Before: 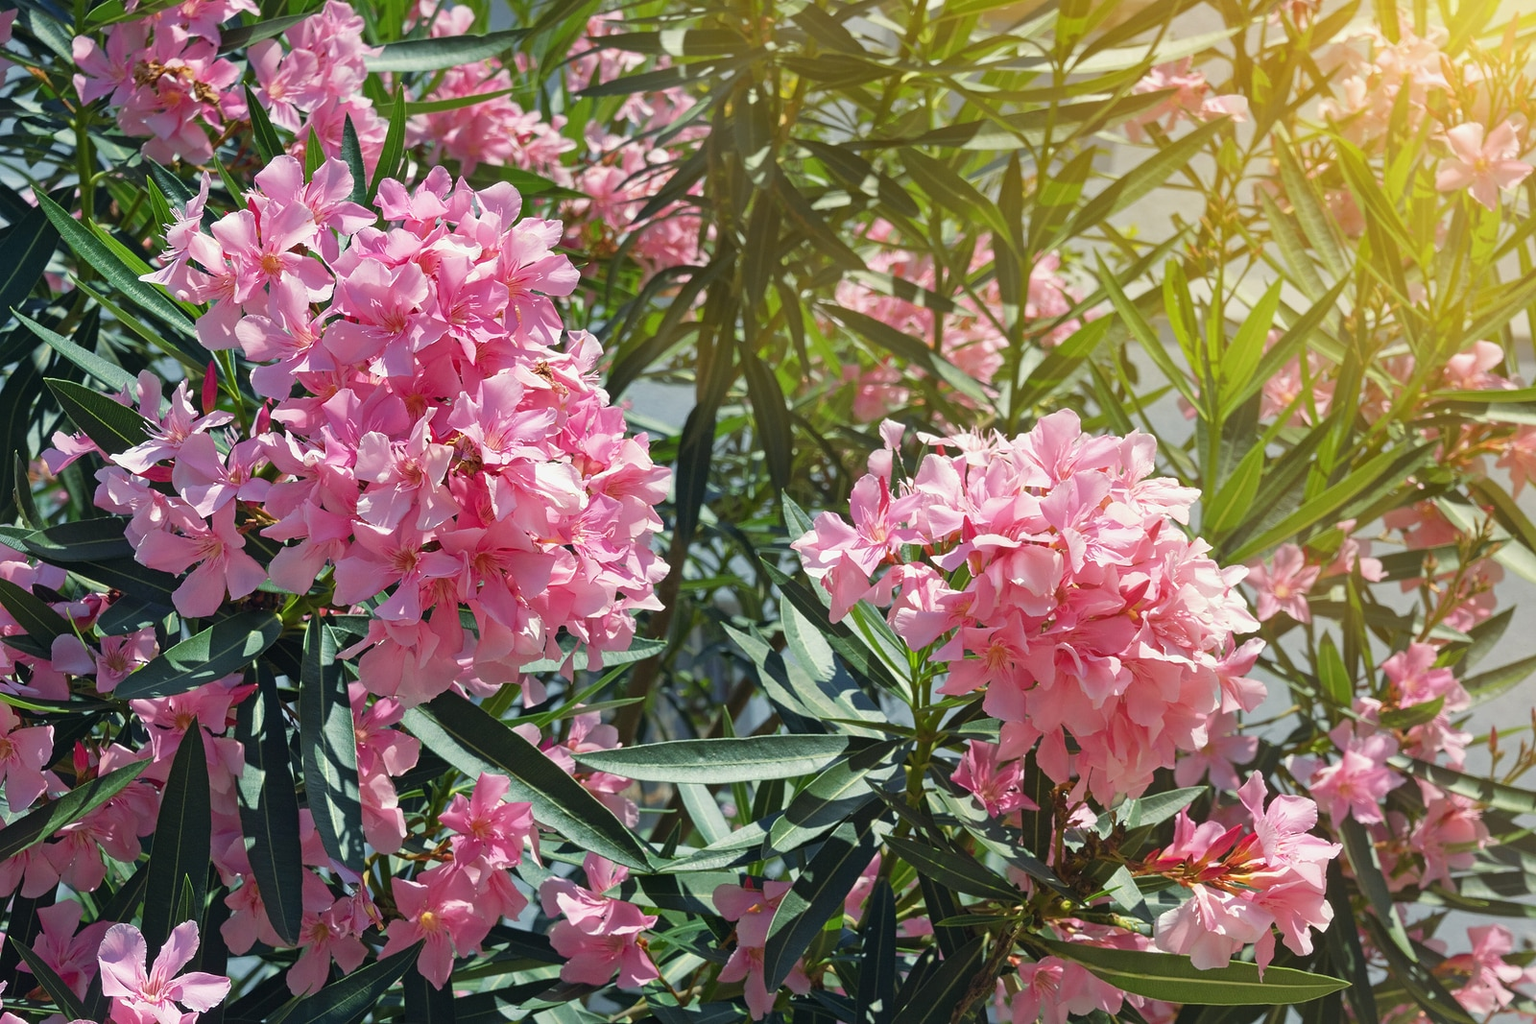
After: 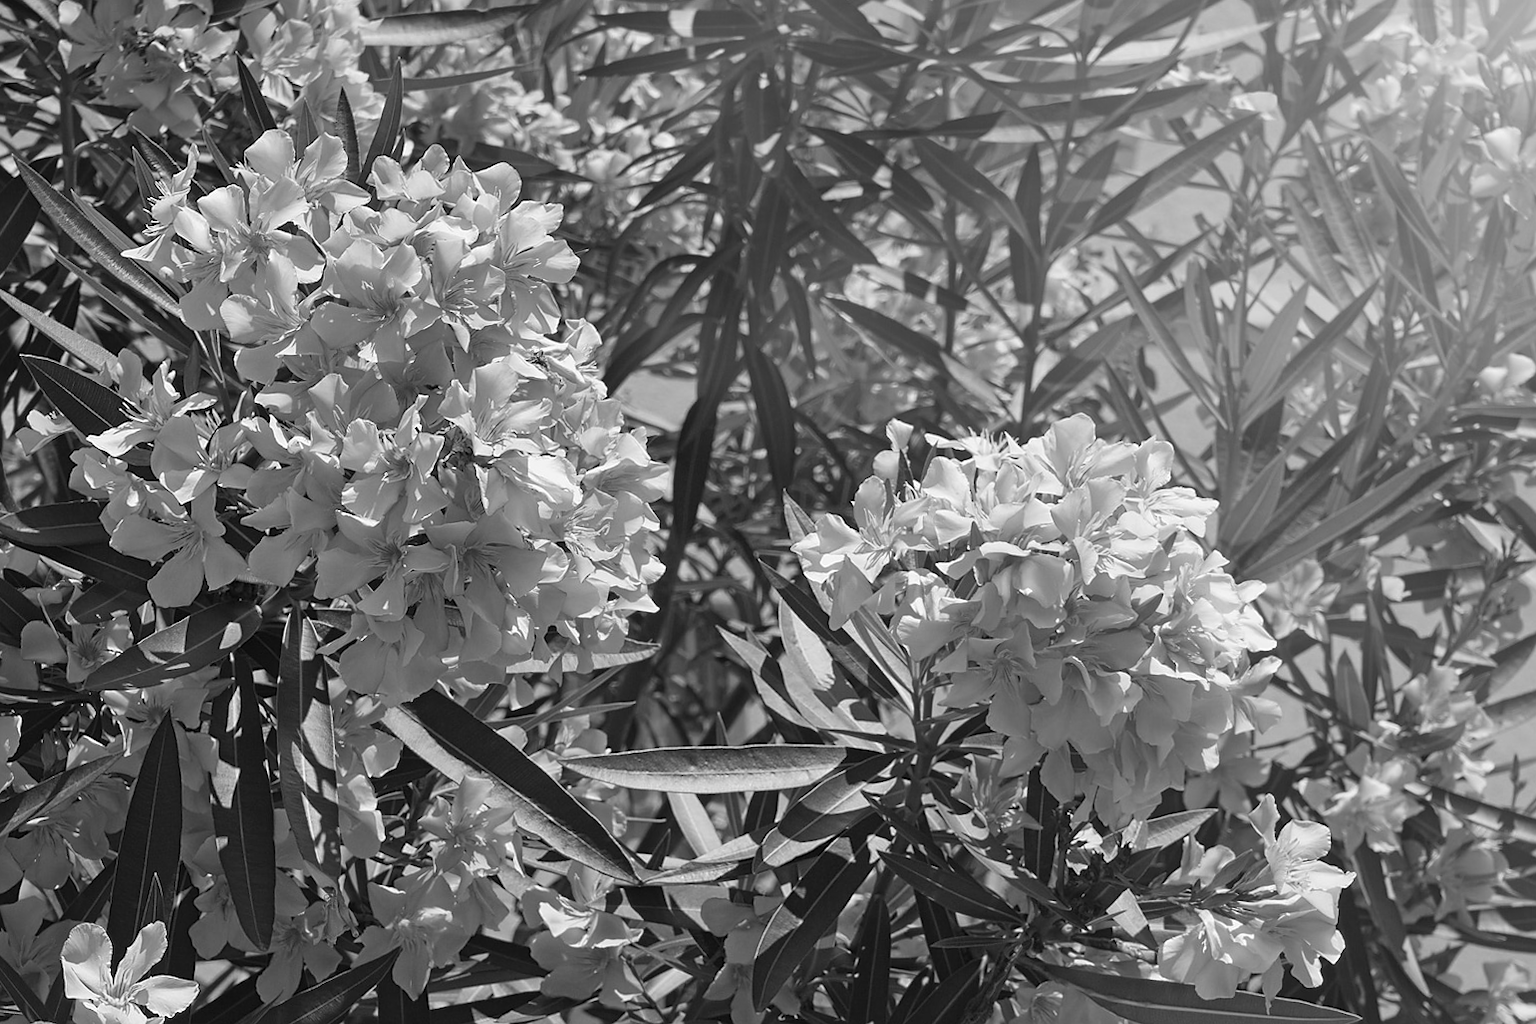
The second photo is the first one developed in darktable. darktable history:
crop and rotate: angle -1.46°
sharpen: radius 1.536, amount 0.367, threshold 1.61
color calibration: output gray [0.21, 0.42, 0.37, 0], illuminant as shot in camera, x 0.358, y 0.373, temperature 4628.91 K, saturation algorithm version 1 (2020)
